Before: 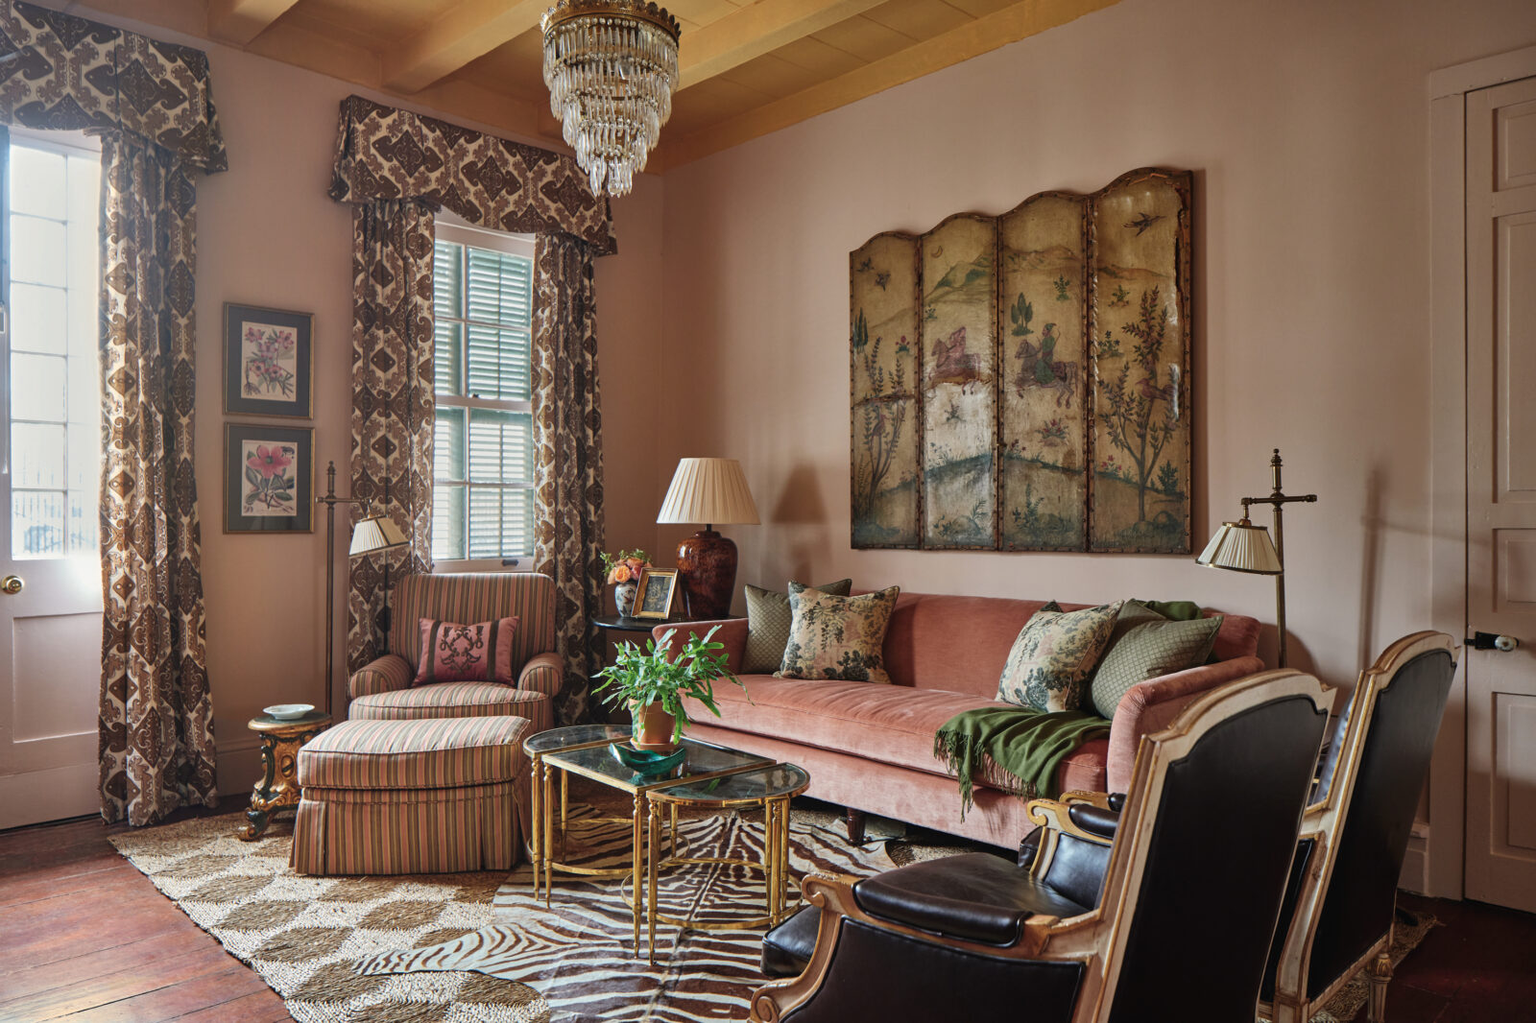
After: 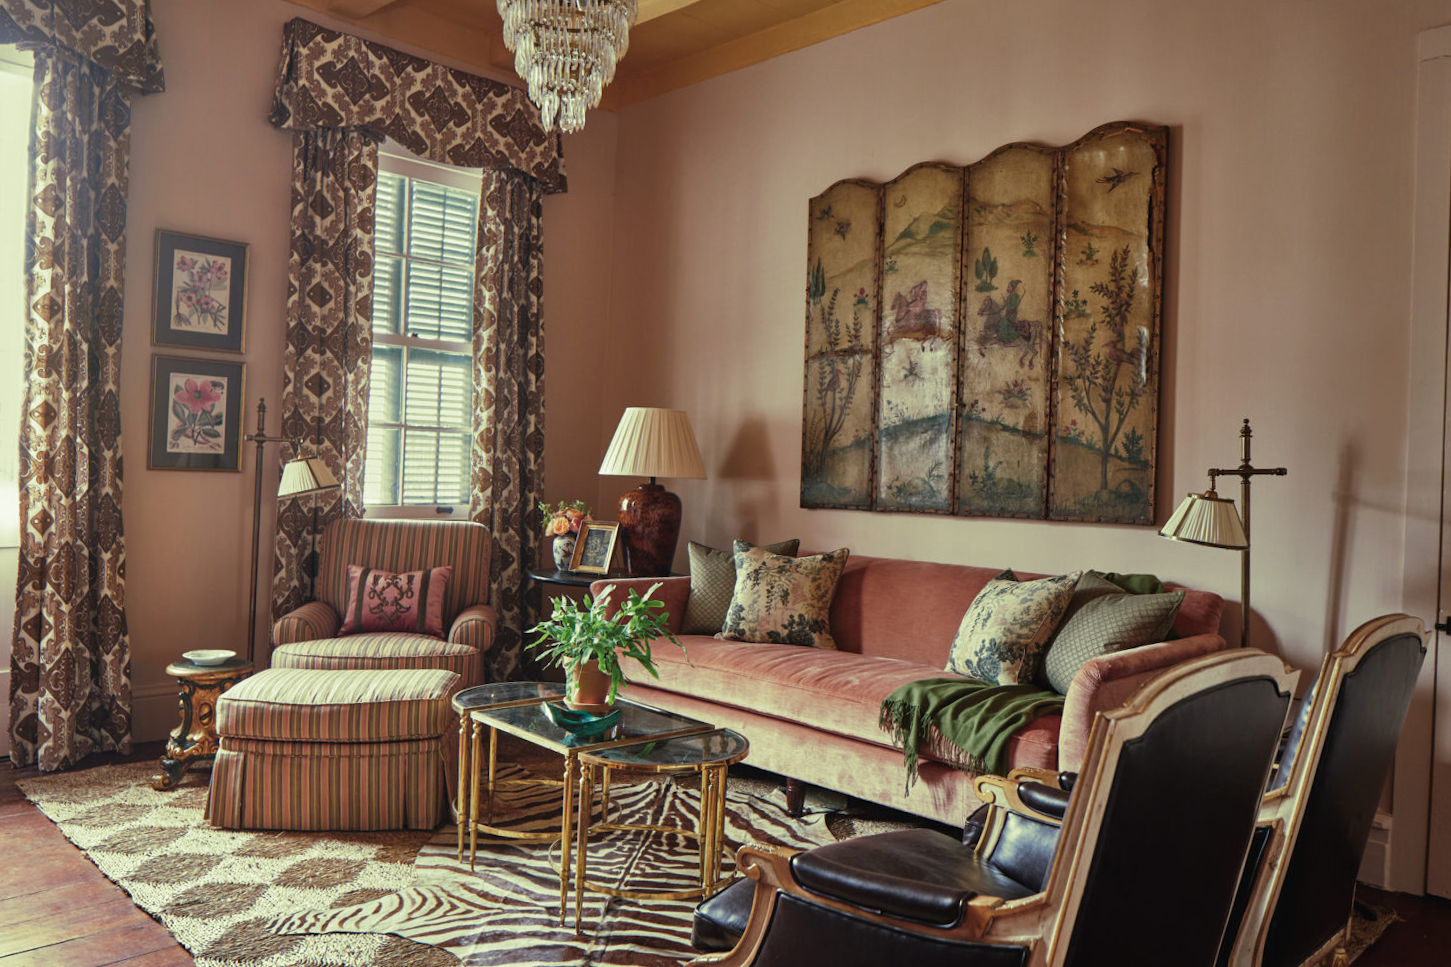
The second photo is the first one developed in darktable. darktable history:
crop and rotate: angle -1.96°, left 3.097%, top 4.154%, right 1.586%, bottom 0.529%
split-toning: shadows › hue 290.82°, shadows › saturation 0.34, highlights › saturation 0.38, balance 0, compress 50%
